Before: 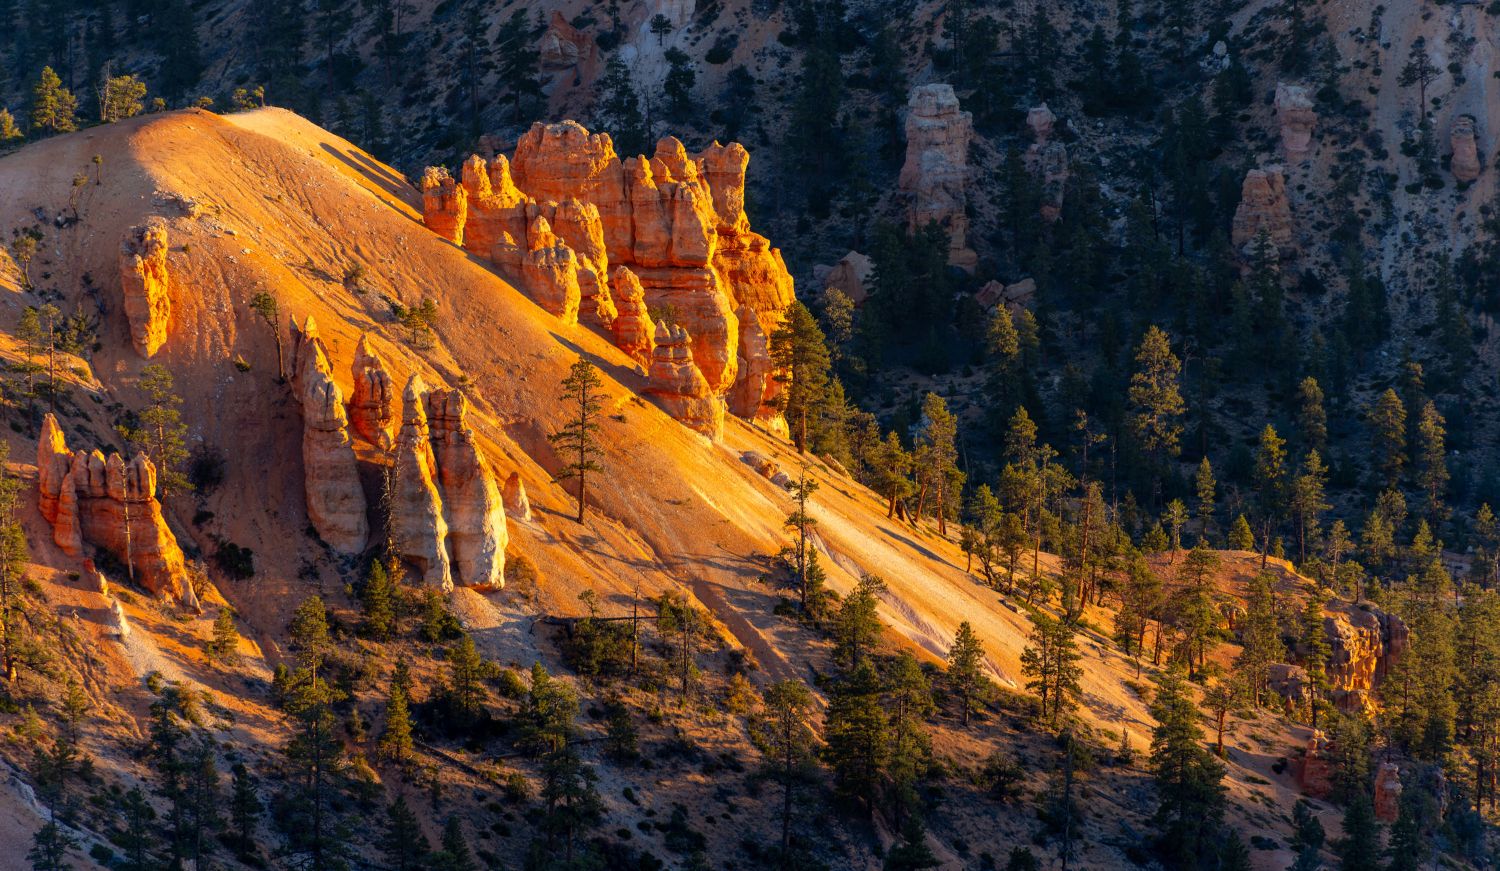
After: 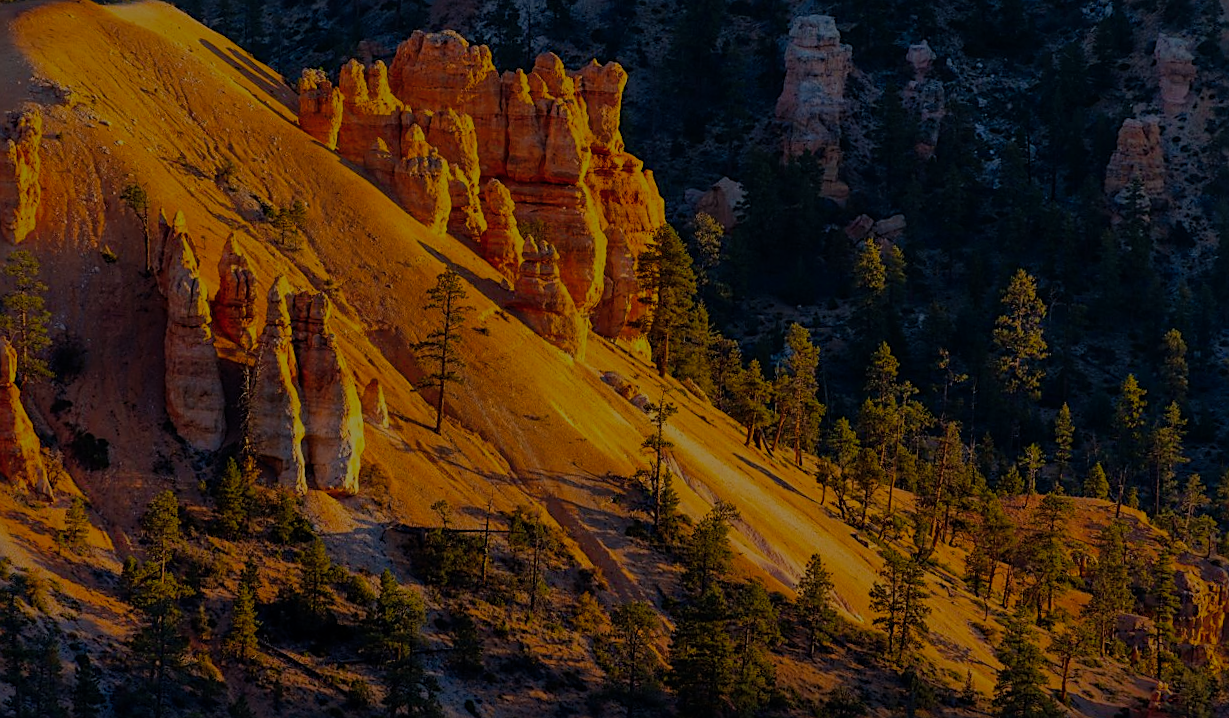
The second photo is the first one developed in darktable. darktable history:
crop and rotate: angle -3.29°, left 5.292%, top 5.227%, right 4.789%, bottom 4.217%
exposure: exposure -1.972 EV, compensate exposure bias true, compensate highlight preservation false
color balance rgb: perceptual saturation grading › global saturation 25.447%, global vibrance 20%
sharpen: on, module defaults
shadows and highlights: shadows 43.32, highlights 7.82
